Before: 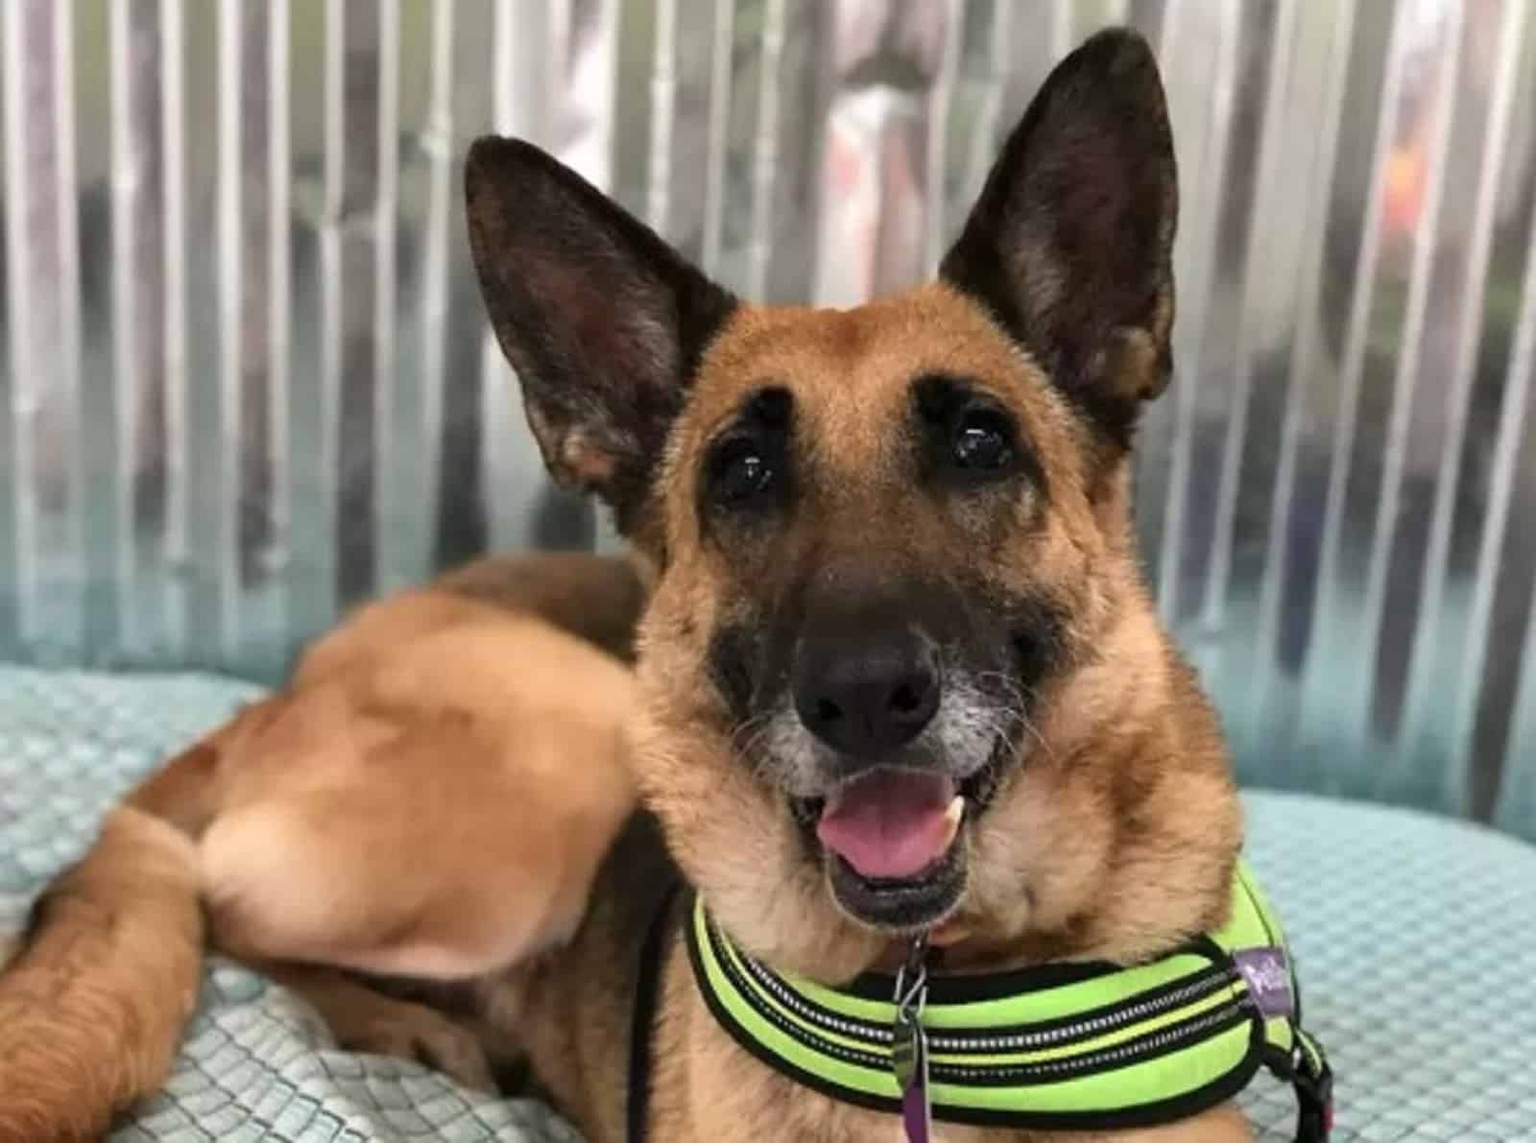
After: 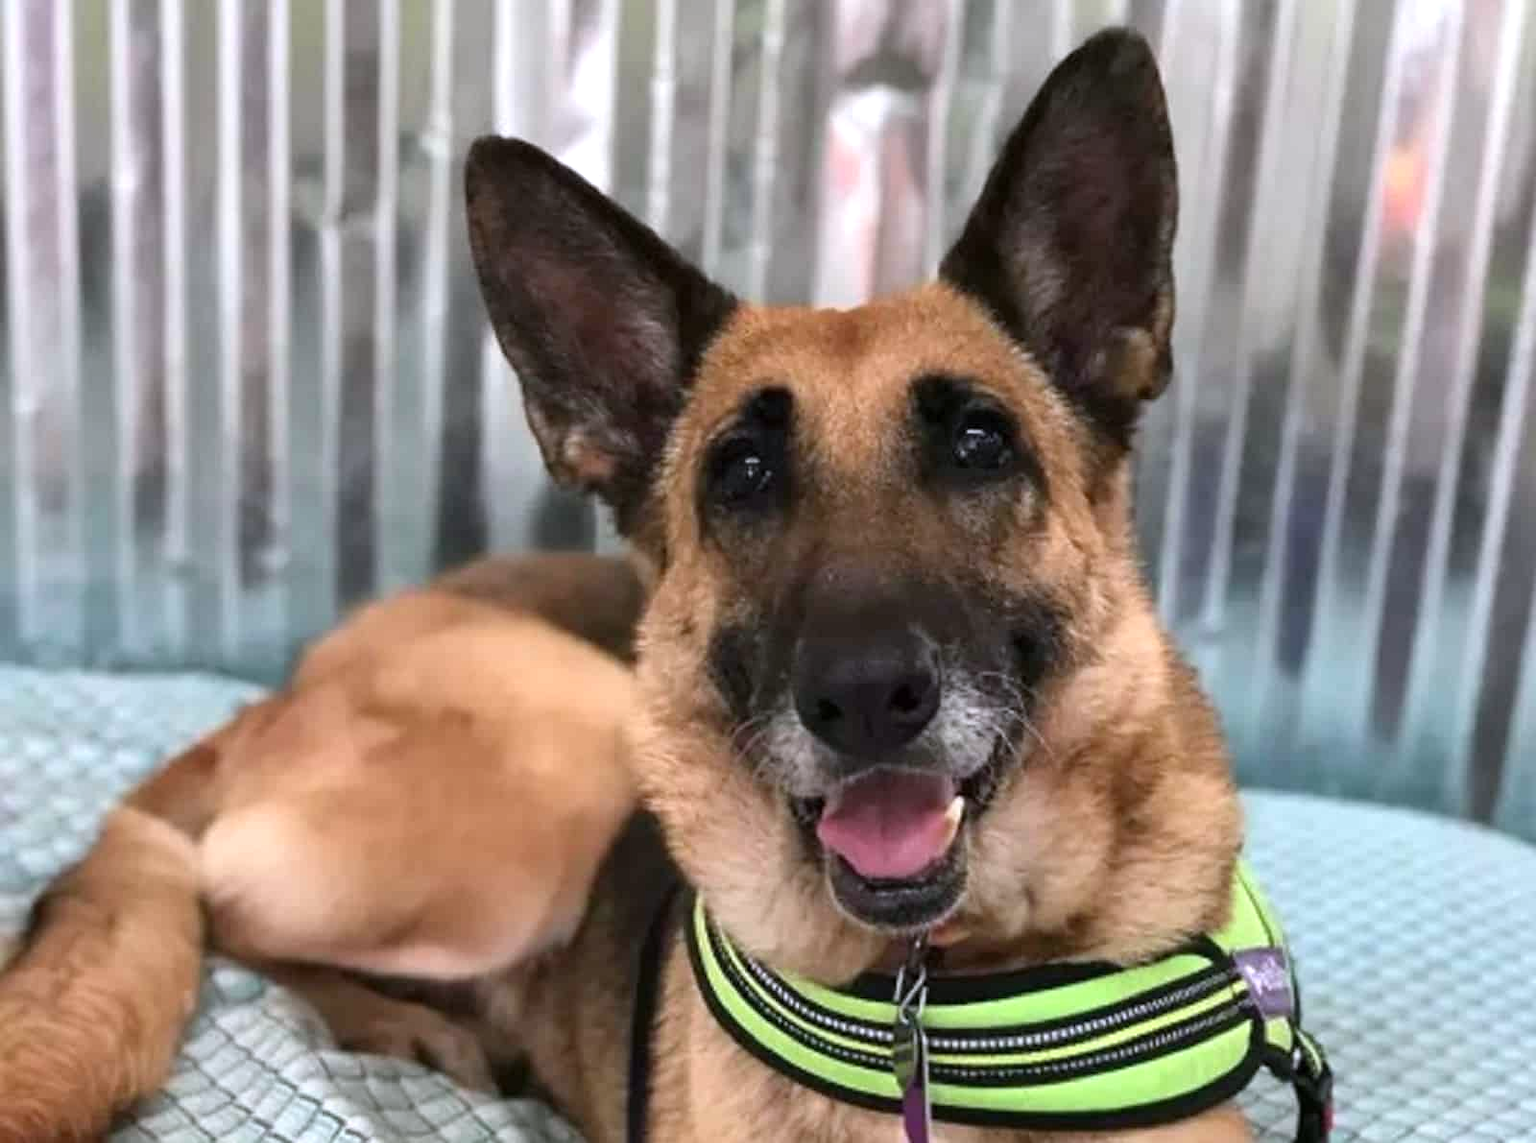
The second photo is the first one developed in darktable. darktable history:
exposure: exposure 0.203 EV, compensate highlight preservation false
color calibration: illuminant as shot in camera, x 0.358, y 0.373, temperature 4628.91 K
